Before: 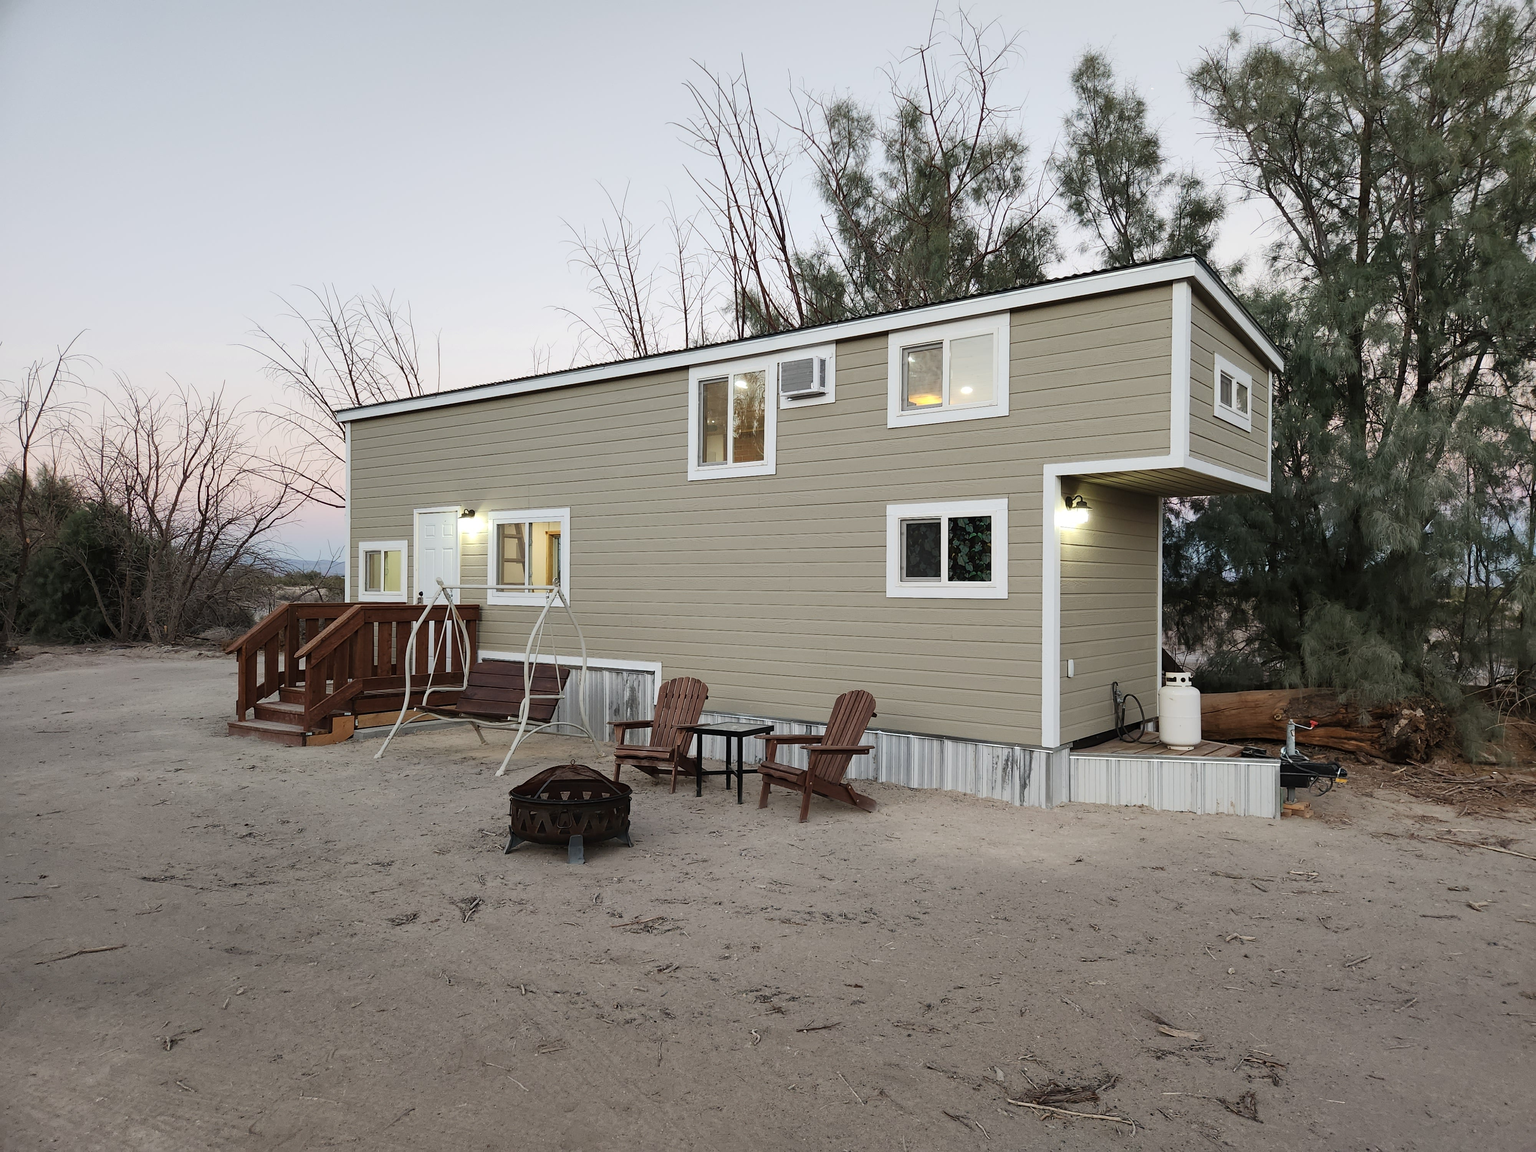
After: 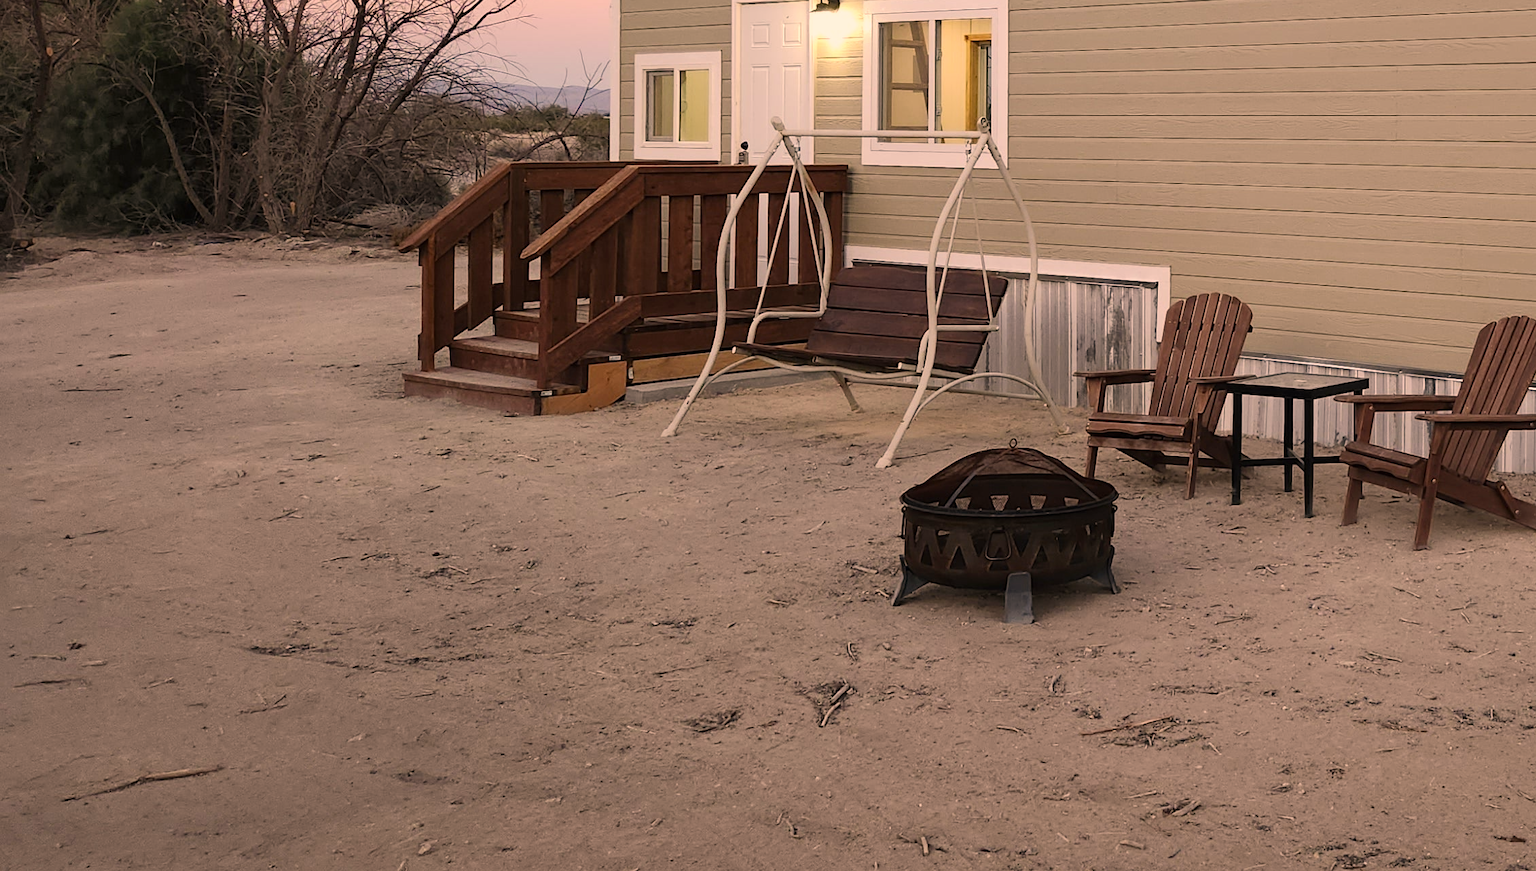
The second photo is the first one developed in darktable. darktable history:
color correction: highlights a* 17.82, highlights b* 19.05
crop: top 44.403%, right 43.433%, bottom 12.792%
